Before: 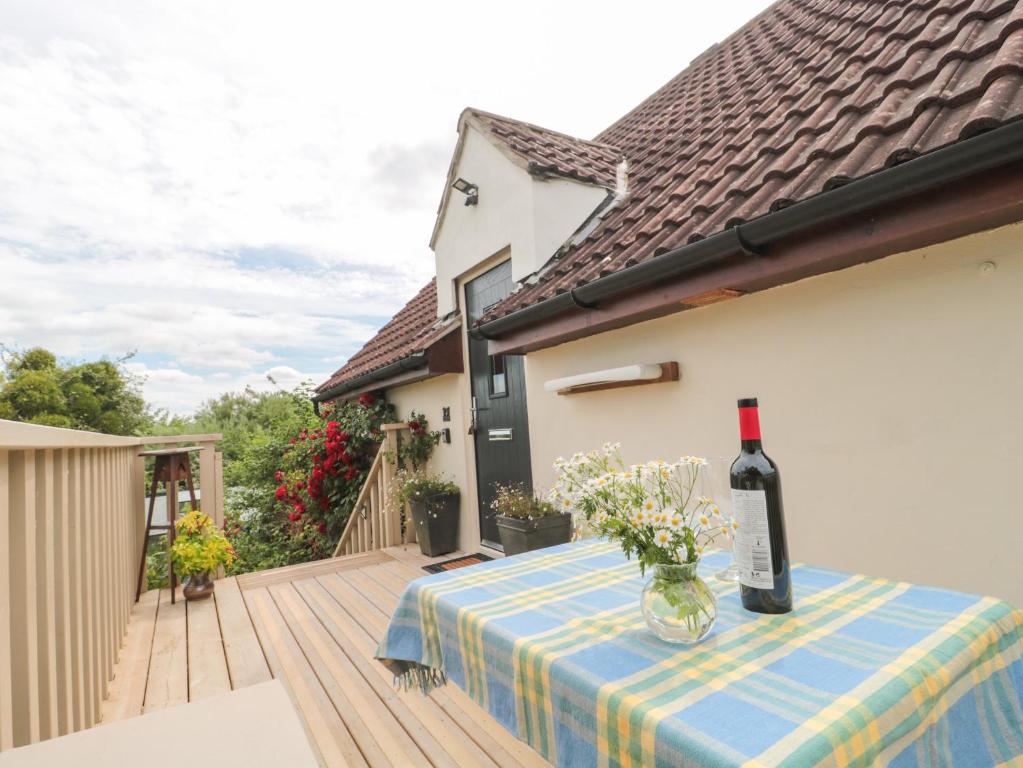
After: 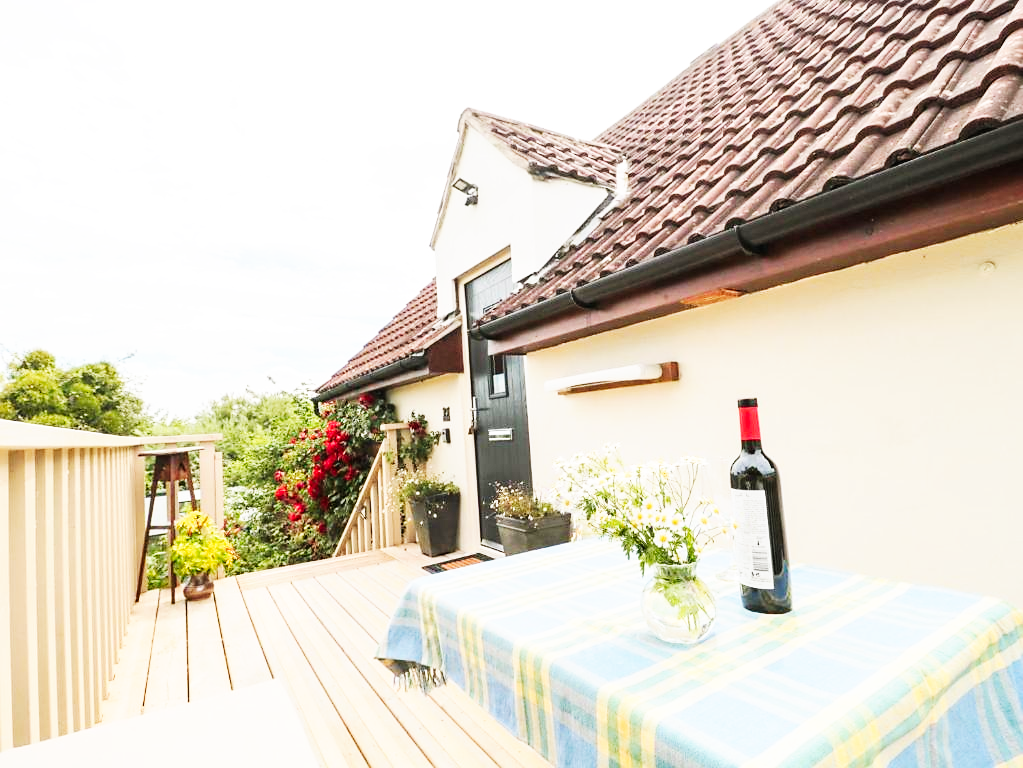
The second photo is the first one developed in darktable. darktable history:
base curve: curves: ch0 [(0, 0) (0.007, 0.004) (0.027, 0.03) (0.046, 0.07) (0.207, 0.54) (0.442, 0.872) (0.673, 0.972) (1, 1)], preserve colors none
sharpen: radius 1.433, amount 0.395, threshold 1.494
